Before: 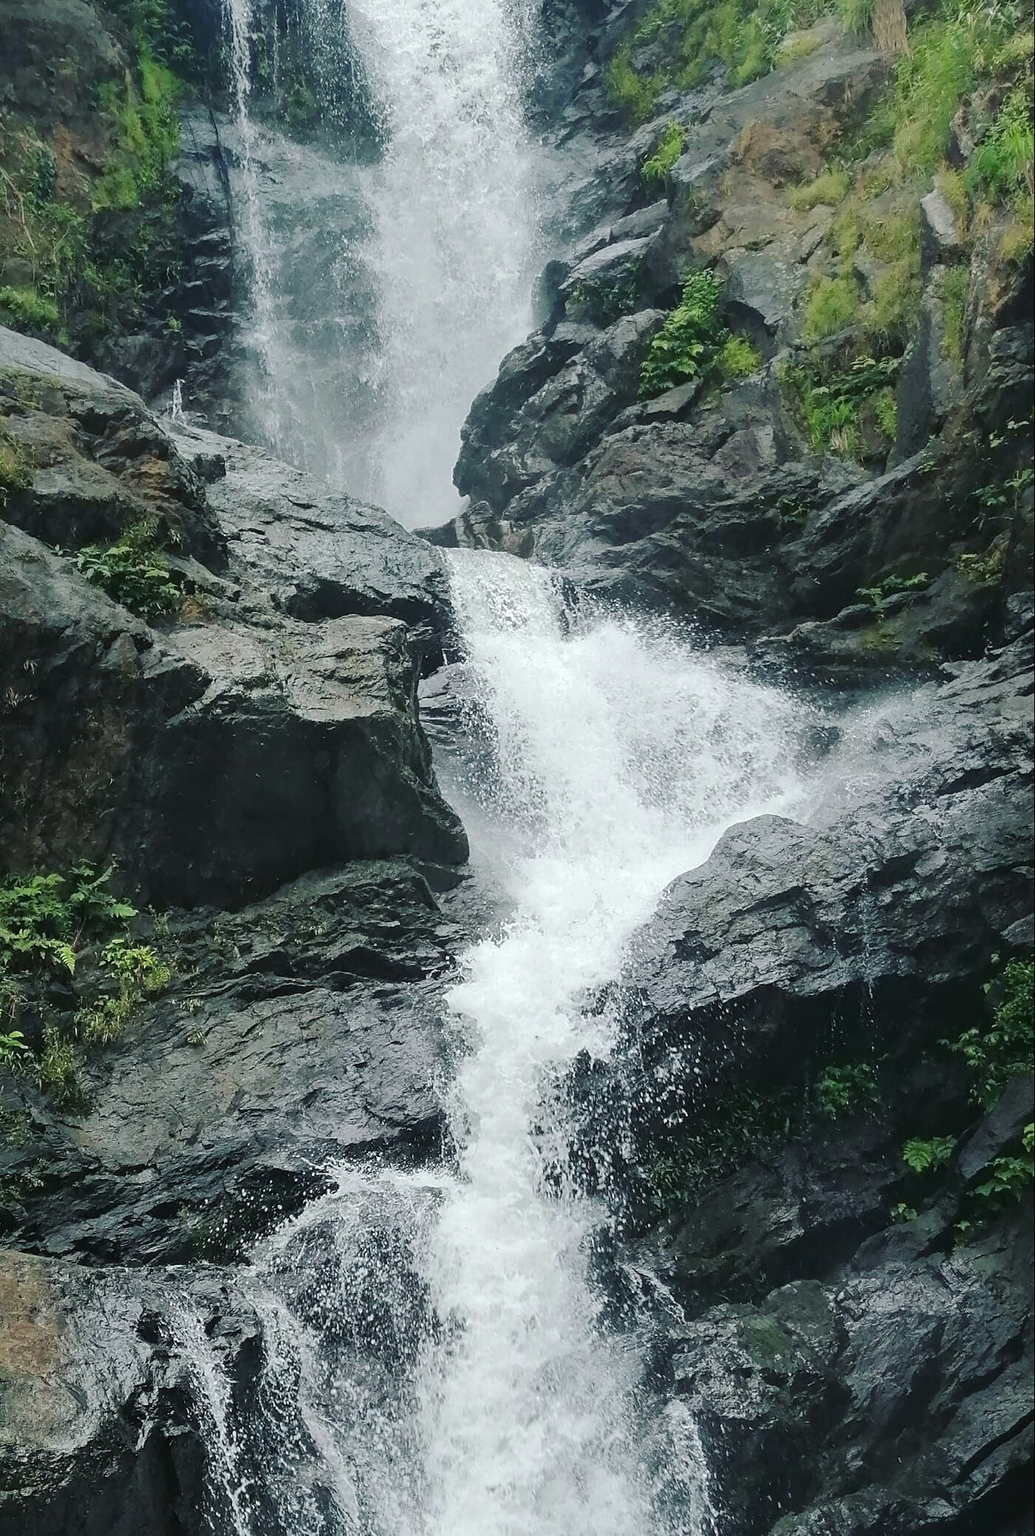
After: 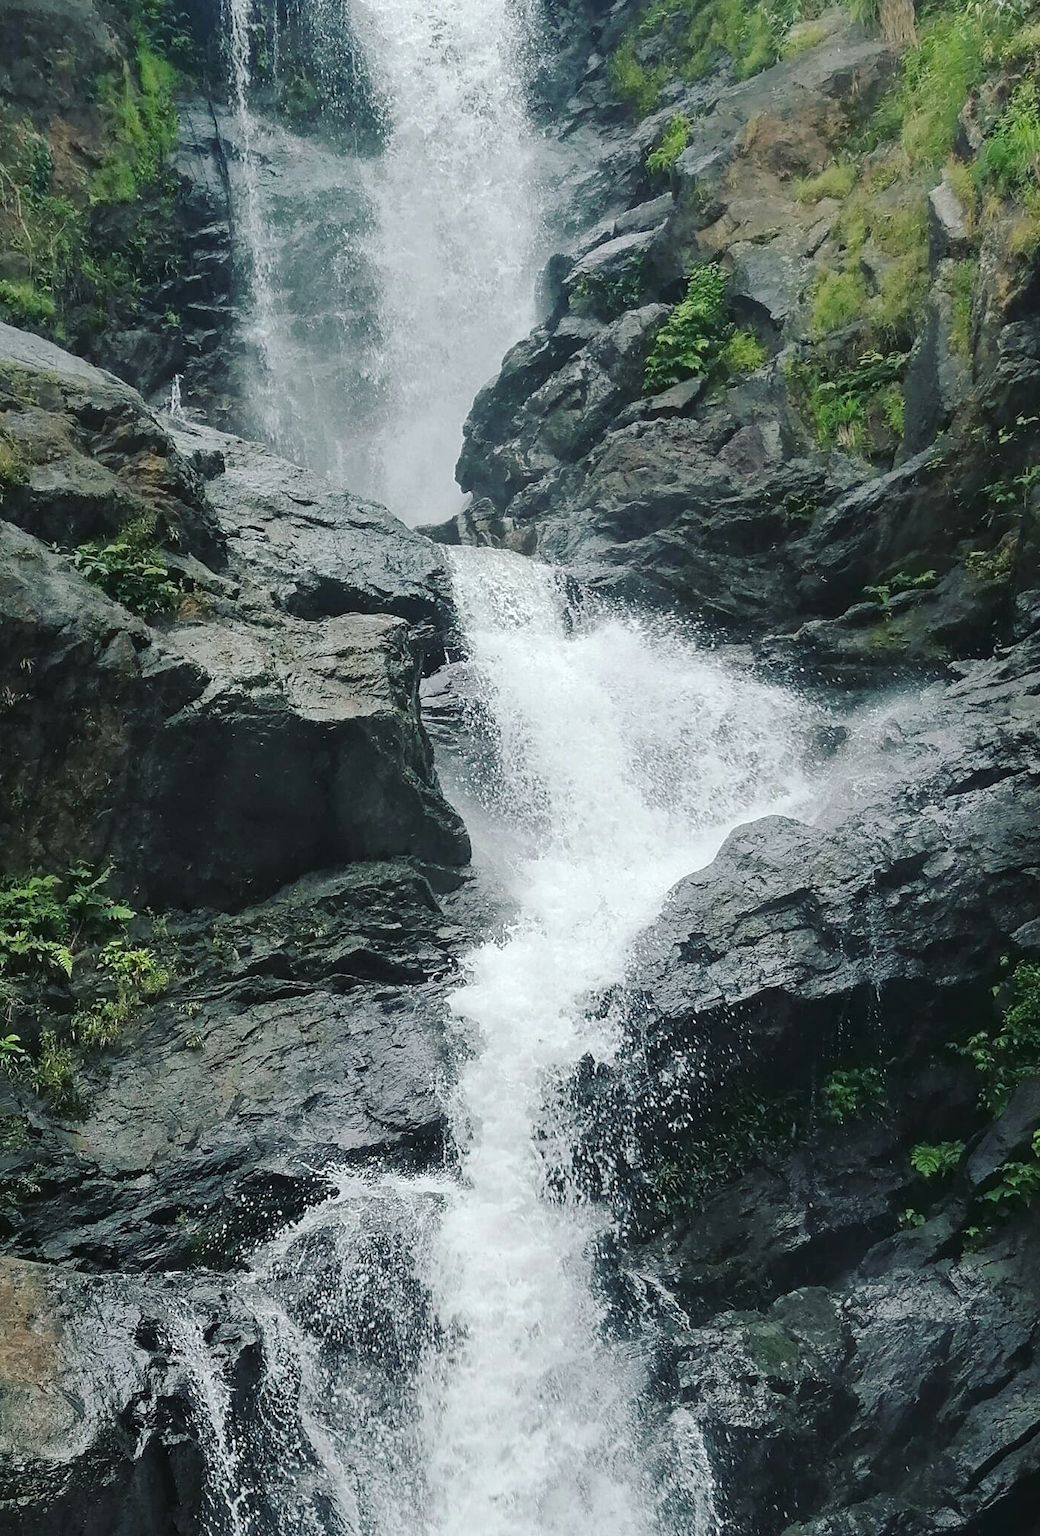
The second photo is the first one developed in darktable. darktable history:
crop: left 0.425%, top 0.649%, right 0.245%, bottom 0.588%
